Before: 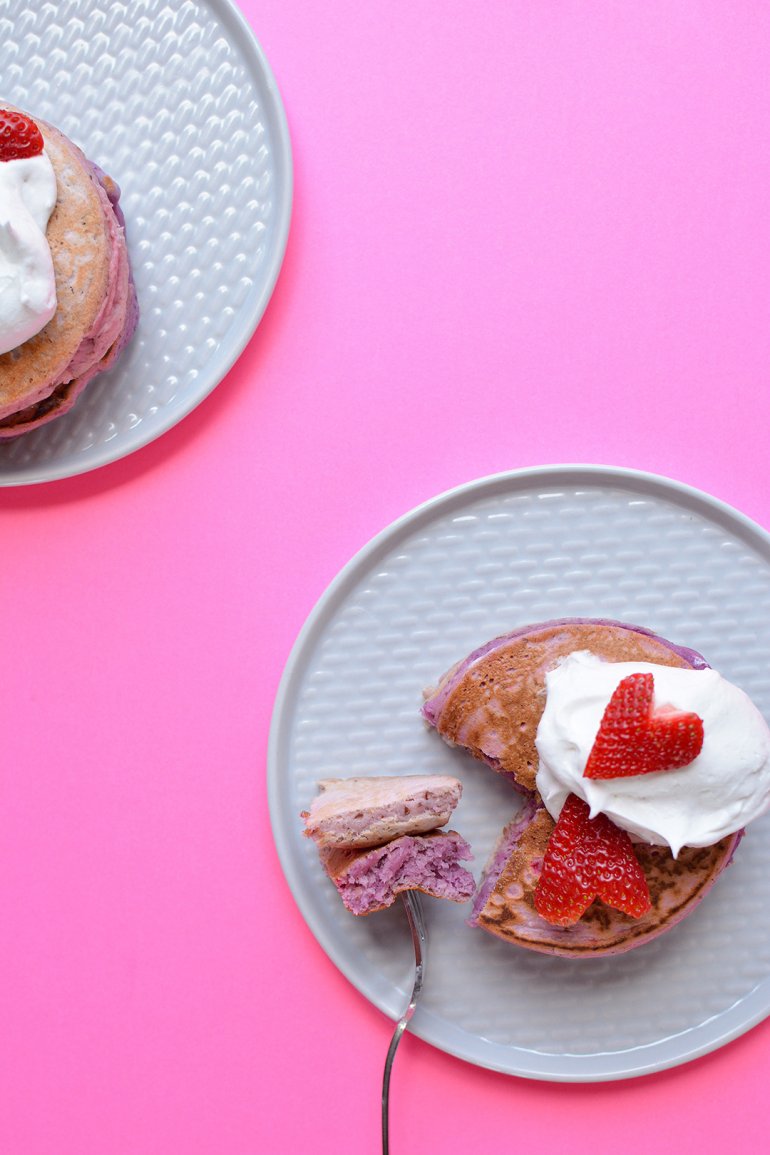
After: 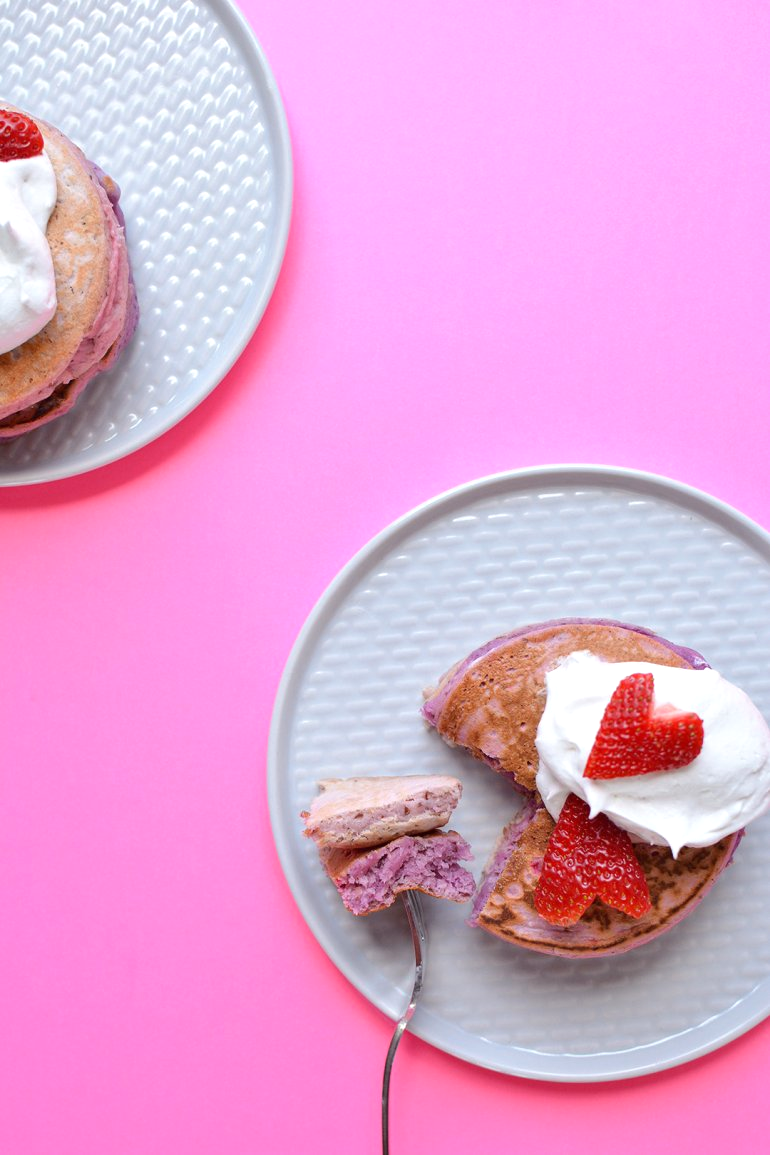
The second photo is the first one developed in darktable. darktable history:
exposure: black level correction 0, exposure 0.198 EV, compensate highlight preservation false
